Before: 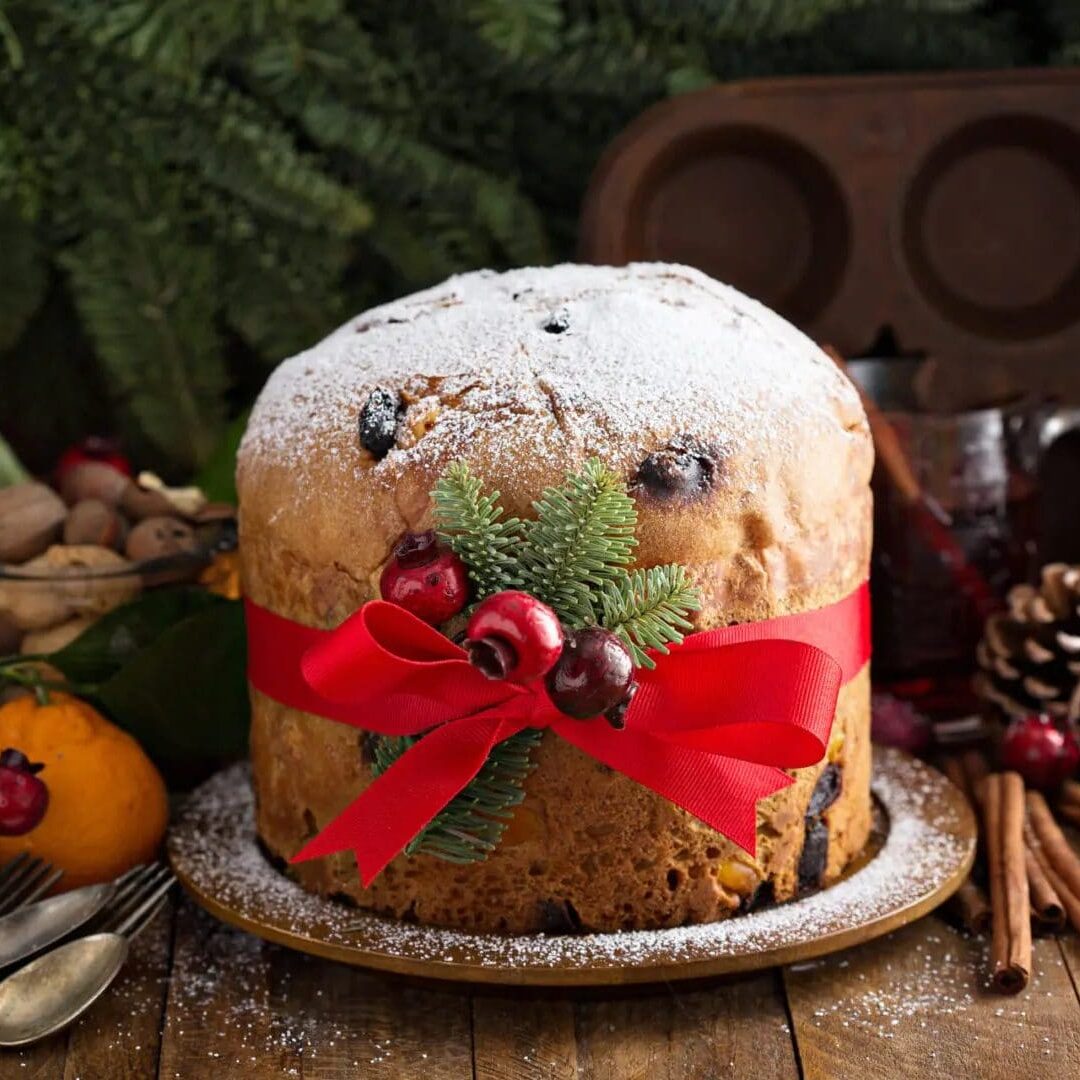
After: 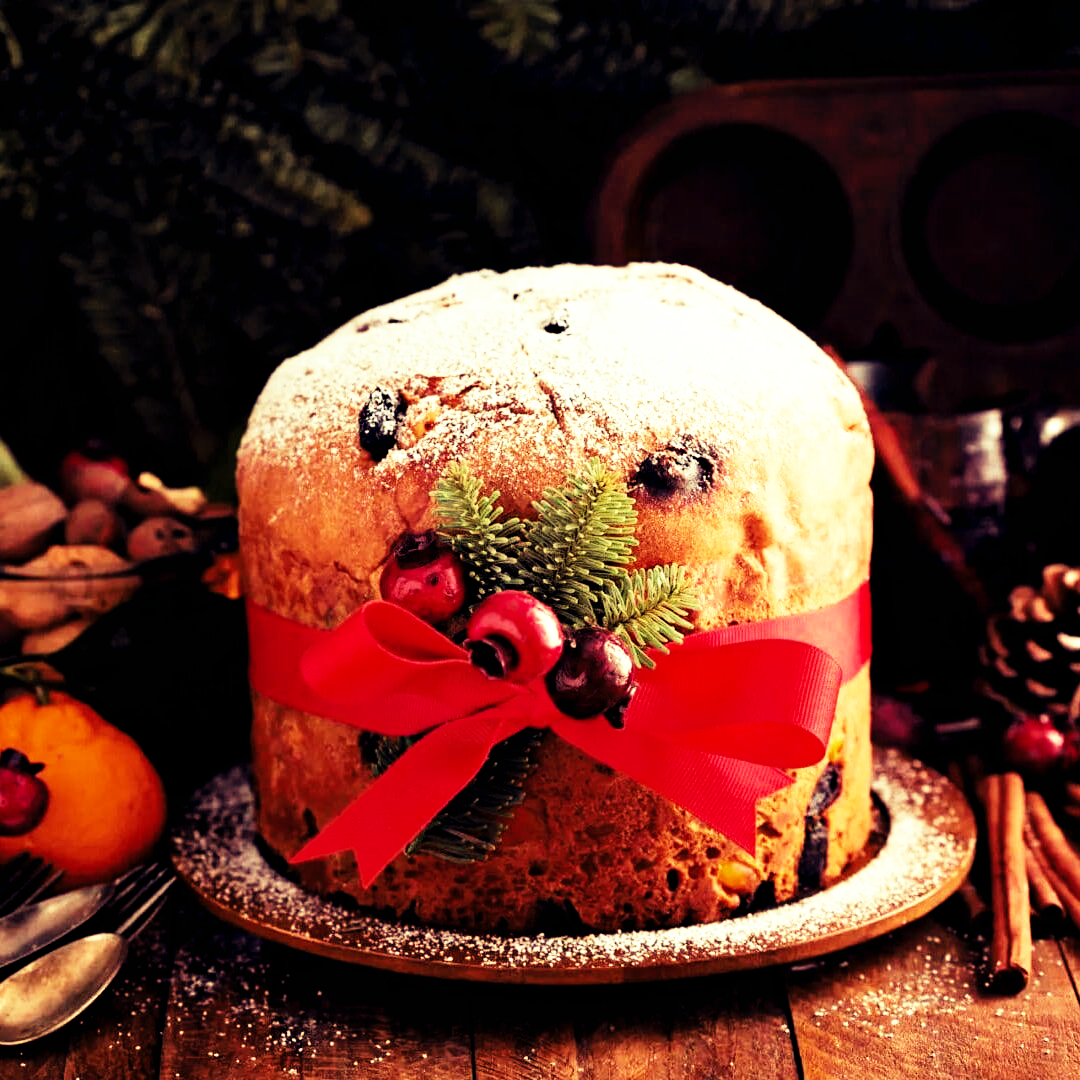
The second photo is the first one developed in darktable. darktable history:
tone curve: curves: ch0 [(0, 0) (0.003, 0.002) (0.011, 0.002) (0.025, 0.002) (0.044, 0.002) (0.069, 0.002) (0.1, 0.003) (0.136, 0.008) (0.177, 0.03) (0.224, 0.058) (0.277, 0.139) (0.335, 0.233) (0.399, 0.363) (0.468, 0.506) (0.543, 0.649) (0.623, 0.781) (0.709, 0.88) (0.801, 0.956) (0.898, 0.994) (1, 1)], preserve colors none
color look up table: target L [82.68, 85.23, 73.99, 73.7, 79.09, 74.55, 70.63, 69.17, 60.69, 56.54, 55.81, 53.29, 38.33, 0.047, 200.01, 84.78, 82.95, 69.75, 61.21, 63.97, 50.79, 48.17, 47.23, 46.71, 31.86, 41.21, 13.63, 93.59, 73.55, 72.38, 52.29, 49.86, 55.76, 48.68, 38.25, 36.7, 44.24, 36.15, 38.33, 23.52, 19.05, 19.5, 86.7, 72.77, 66.56, 63.14, 47.99, 40.07, 33.53], target a [-16.89, -17.83, -60.53, -54.11, -10.18, -42.45, -58.76, 4.277, -5.115, -32.67, -34.96, -12.09, -18.64, 1.273, 0, -11.35, -16.04, 5.105, 23.01, 10.77, 43.43, 46.05, 34.76, 31.91, 13, 34.94, 10.11, -10.14, 23.42, 22.47, 60.41, 51.45, 28.03, 45.45, 15.41, 27.29, 41.85, 37.96, 31.61, 19.31, 22.51, 23.76, -17.52, -12.48, -36.87, -21.62, -1.336, -2.919, -9.313], target b [61.57, 44.2, 32.23, 18.77, 27.63, 42.12, 50.05, 42.67, 39.39, 20.47, 32.07, 21.32, 20.93, -13.19, 0, 34.37, 58.98, 49.02, 24.82, 28.39, 11.26, 35.48, 14.88, 32.01, 14.97, 28.94, 5.936, 17.72, -16.75, -18.41, -47.24, -8.251, 6.968, -9.936, -27.21, -60.17, -26.17, -73.69, 8.441, -14.67, -29.75, -29.37, -10.94, -6.031, -2.958, -33.13, 5.667, -11.7, -6.089], num patches 49
